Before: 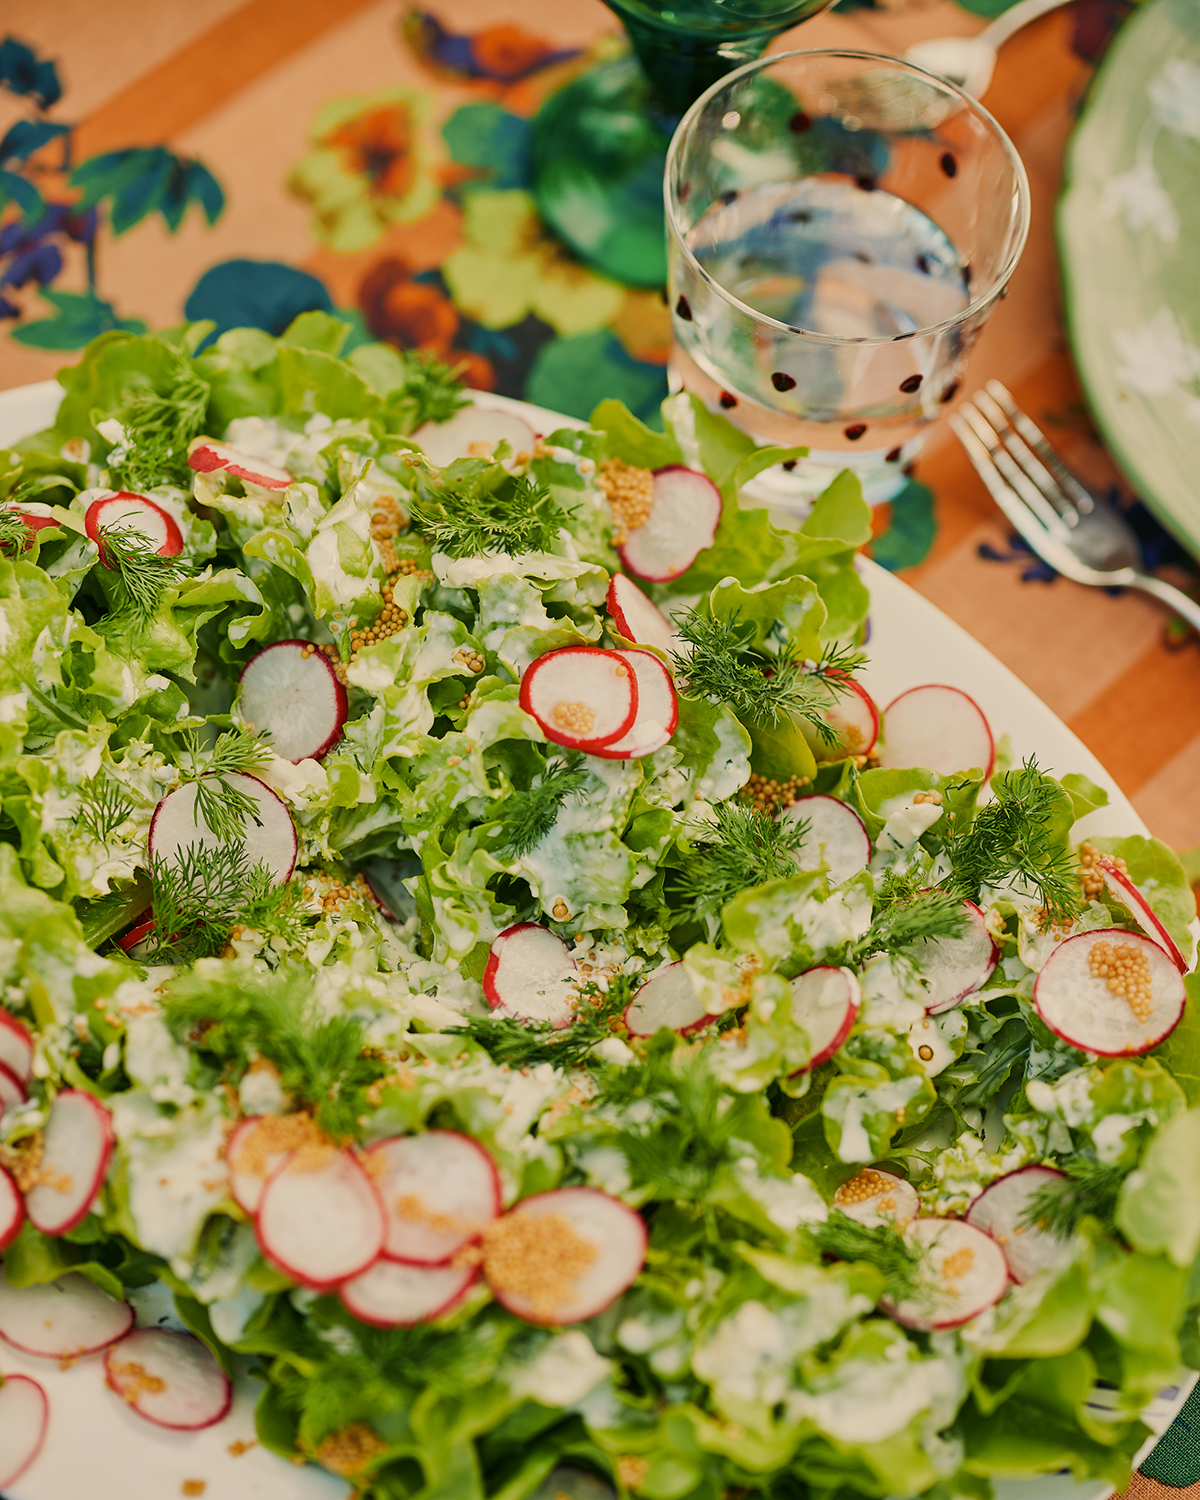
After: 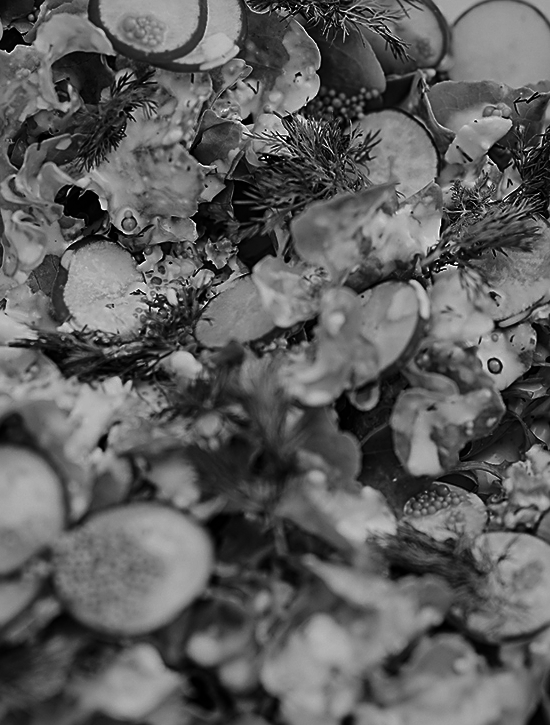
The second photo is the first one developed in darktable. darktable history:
vignetting: brightness -0.233, saturation 0.141
sharpen: on, module defaults
exposure: exposure 0.2 EV, compensate highlight preservation false
color contrast: blue-yellow contrast 0.62
crop: left 35.976%, top 45.819%, right 18.162%, bottom 5.807%
contrast brightness saturation: contrast -0.03, brightness -0.59, saturation -1
tone equalizer: on, module defaults
